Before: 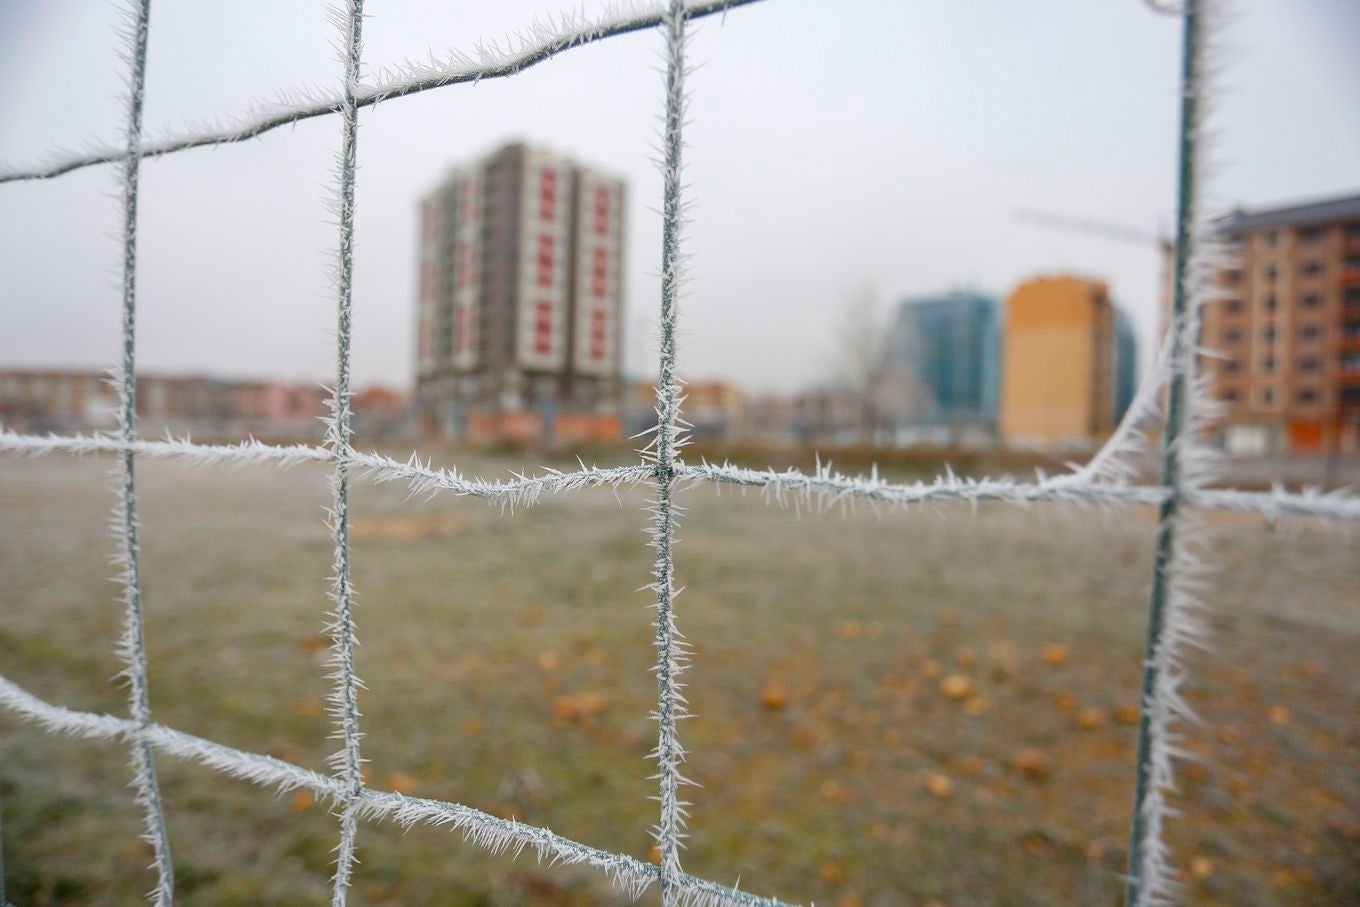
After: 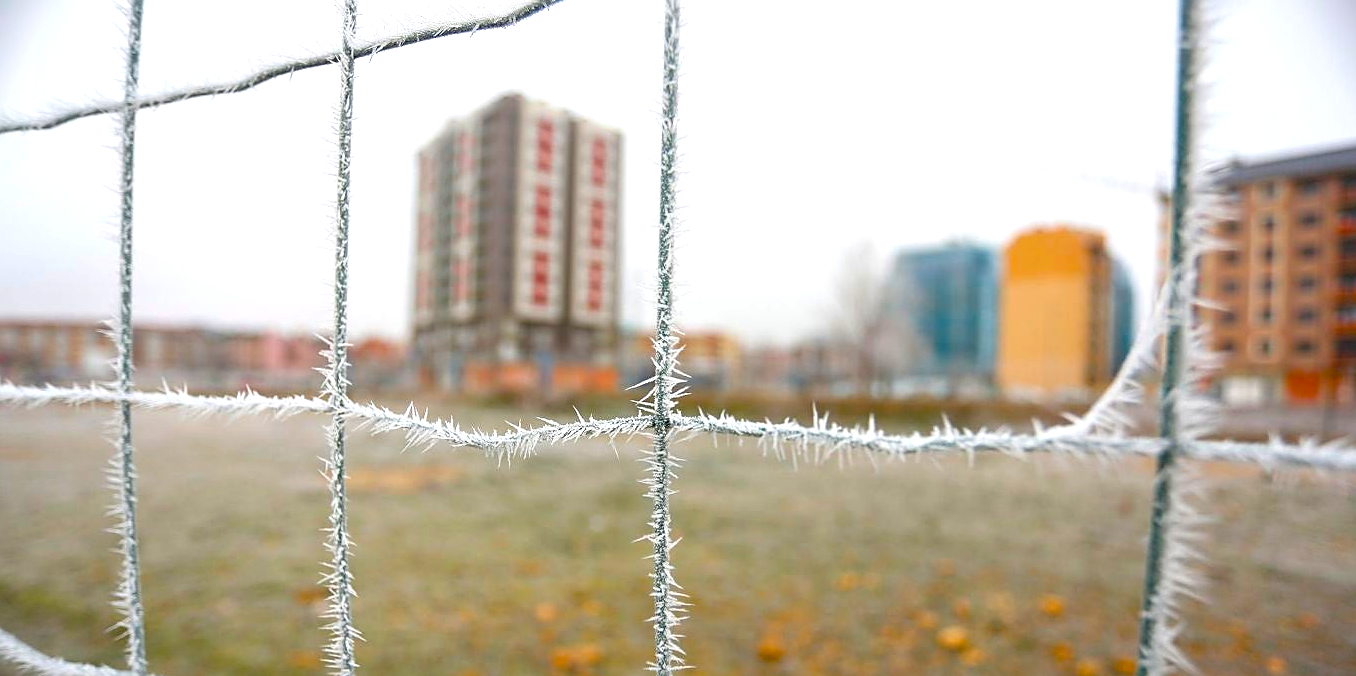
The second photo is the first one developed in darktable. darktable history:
color balance rgb: perceptual saturation grading › global saturation 25.512%, perceptual brilliance grading › global brilliance 17.292%
vignetting: fall-off start 99.93%, width/height ratio 1.321, dithering 8-bit output
color zones: mix -132.76%
sharpen: on, module defaults
crop: left 0.259%, top 5.502%, bottom 19.858%
